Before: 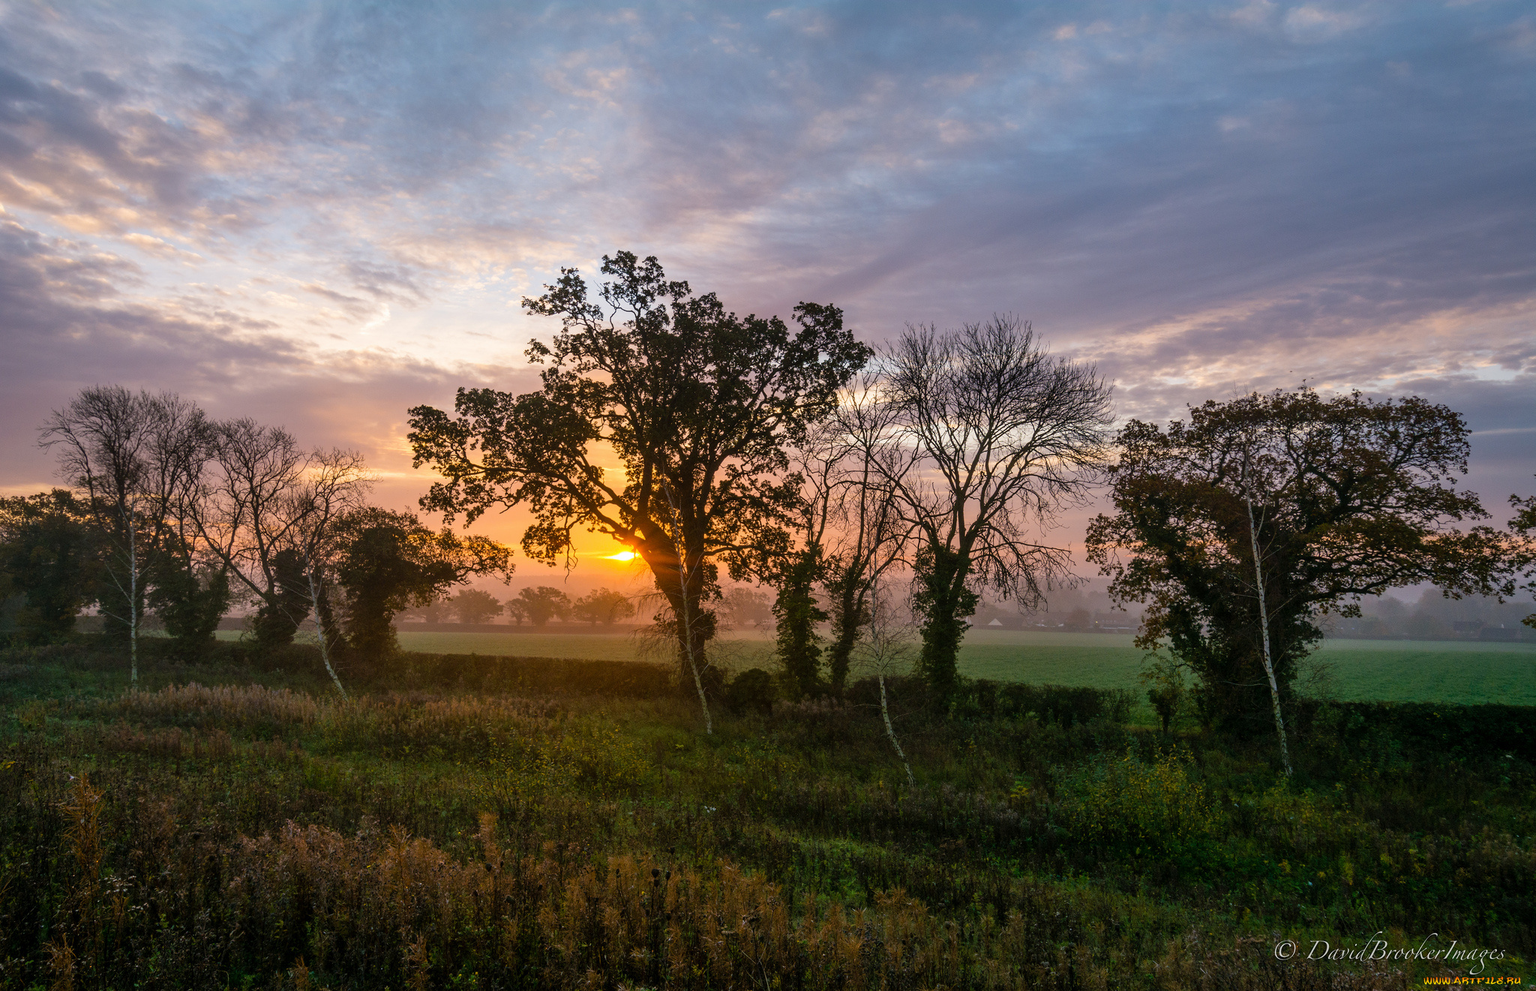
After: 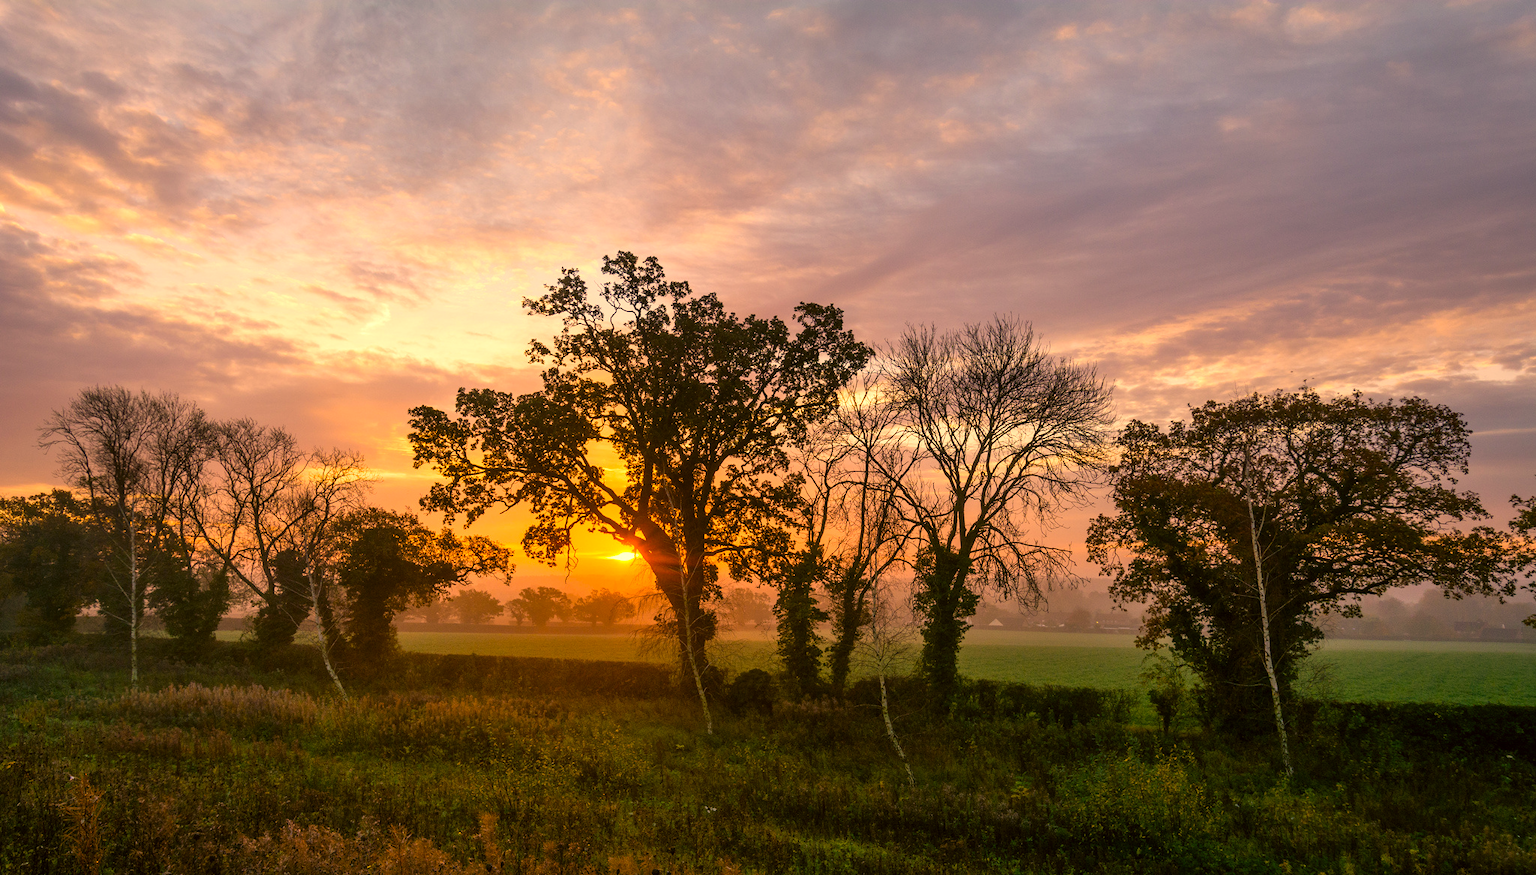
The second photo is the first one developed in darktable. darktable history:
crop and rotate: top 0%, bottom 11.589%
tone equalizer: on, module defaults
exposure: exposure 0.264 EV, compensate highlight preservation false
color correction: highlights a* 18.2, highlights b* 34.79, shadows a* 1.42, shadows b* 6.07, saturation 1.02
